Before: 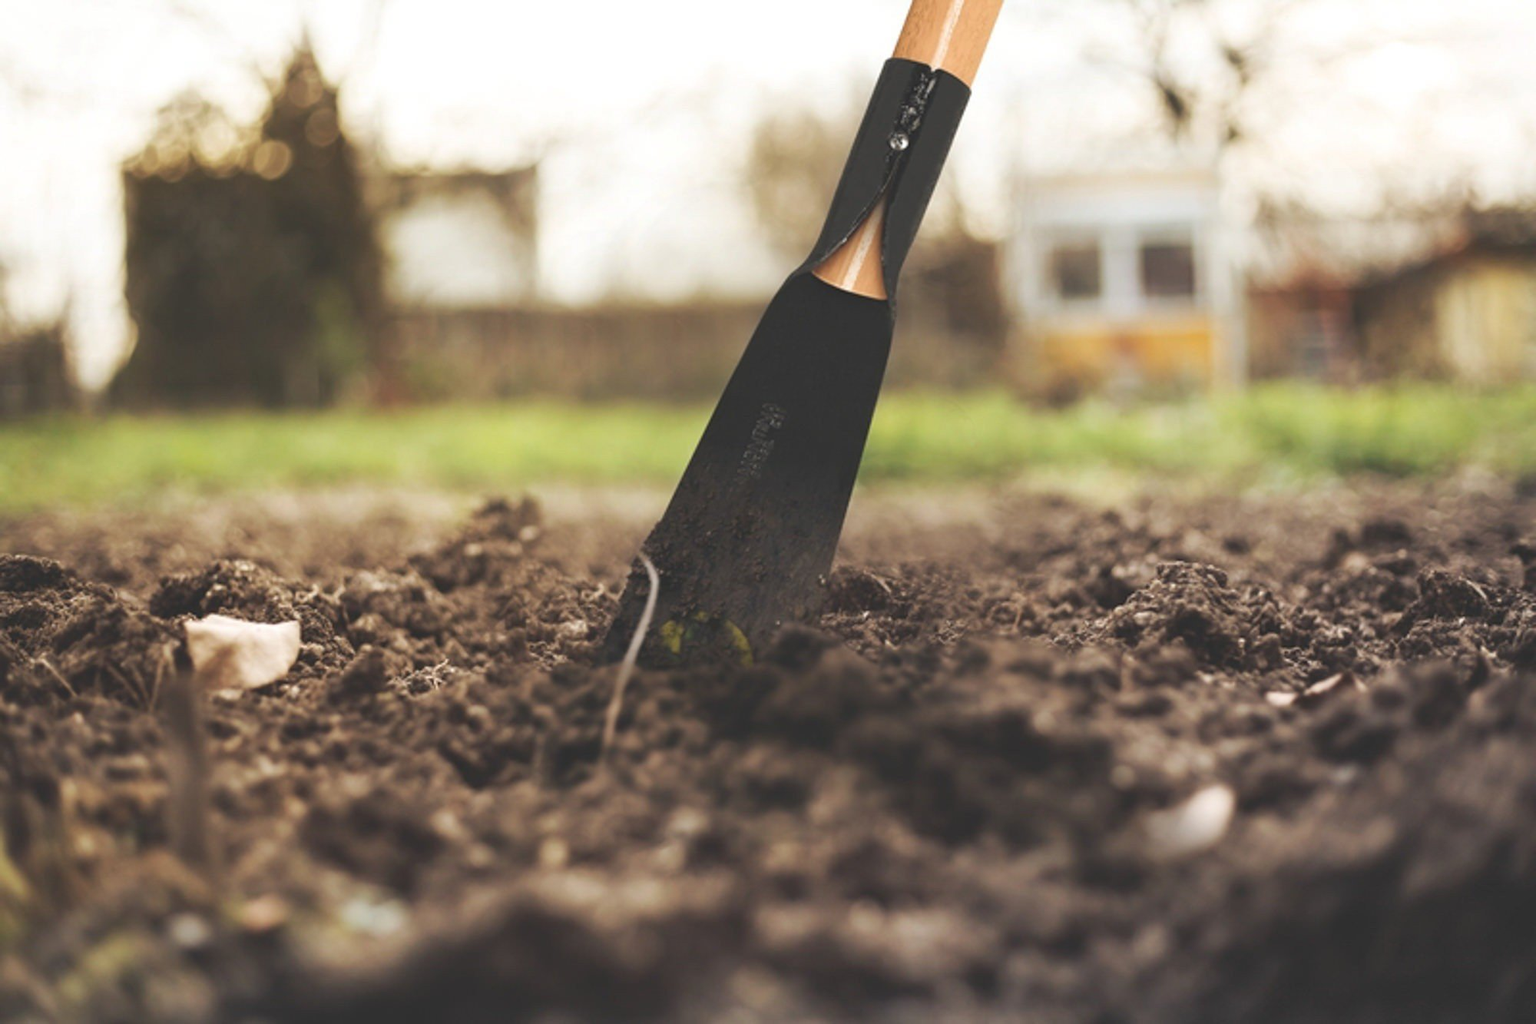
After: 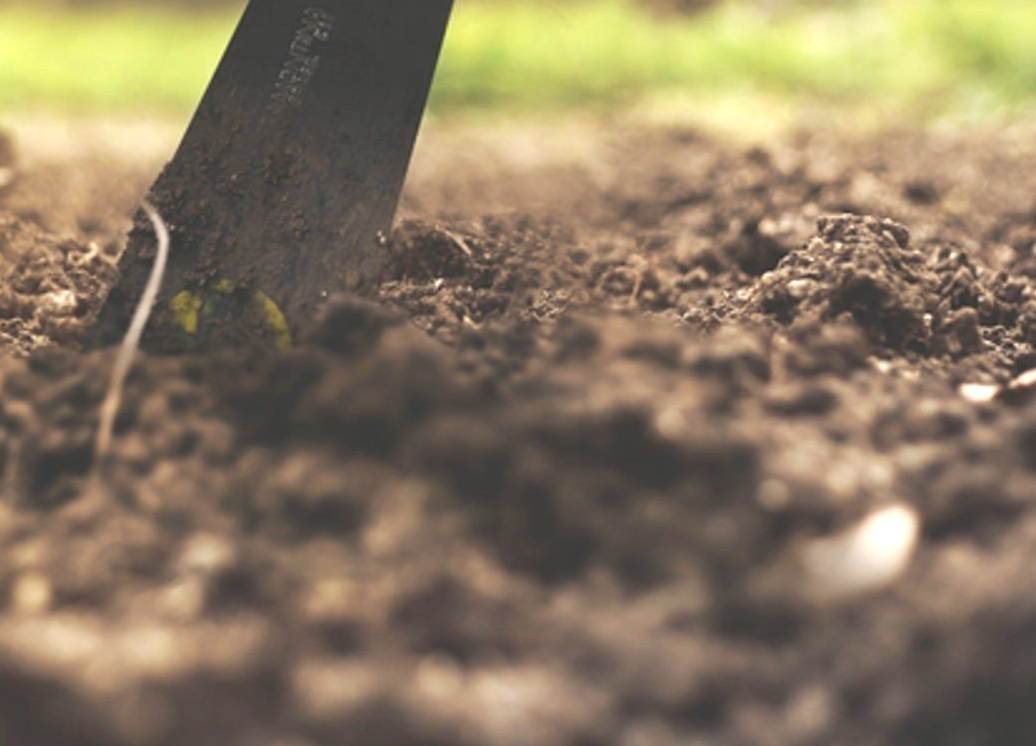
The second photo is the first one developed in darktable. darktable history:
exposure: exposure 0.648 EV, compensate highlight preservation false
crop: left 34.479%, top 38.822%, right 13.718%, bottom 5.172%
tone equalizer: on, module defaults
color correction: highlights b* 3
